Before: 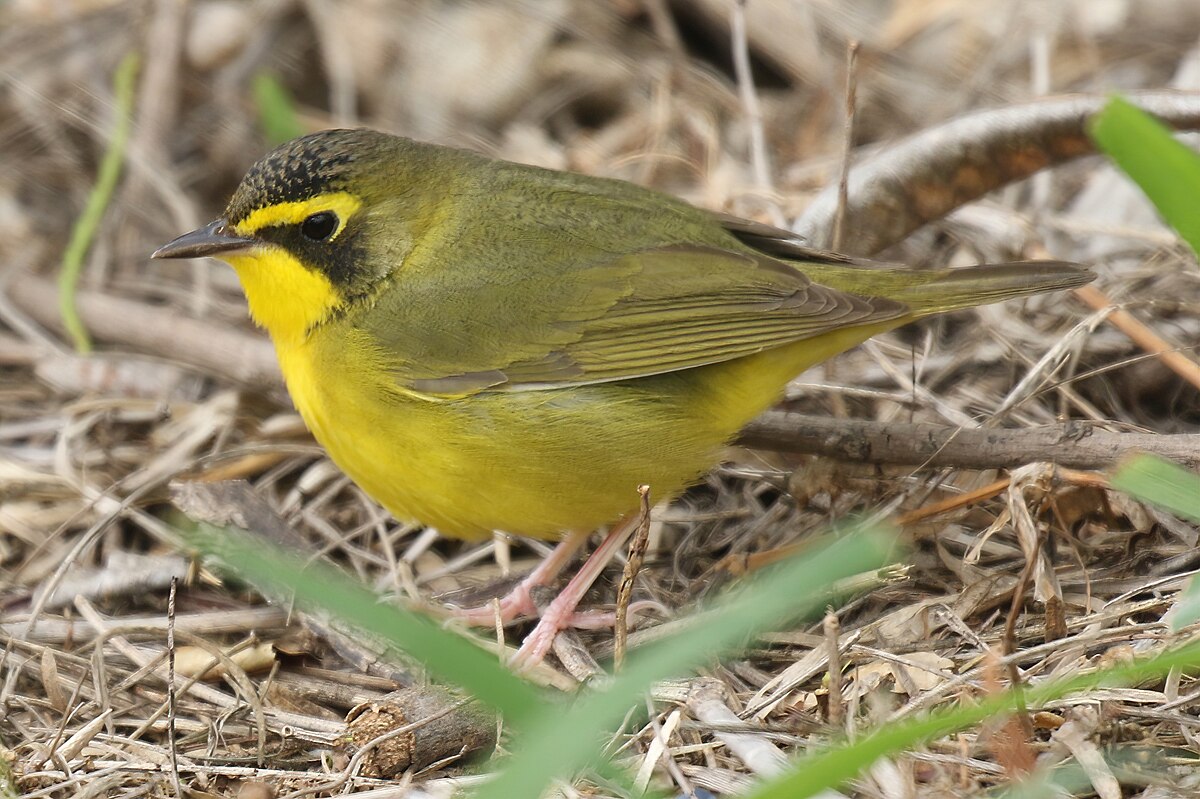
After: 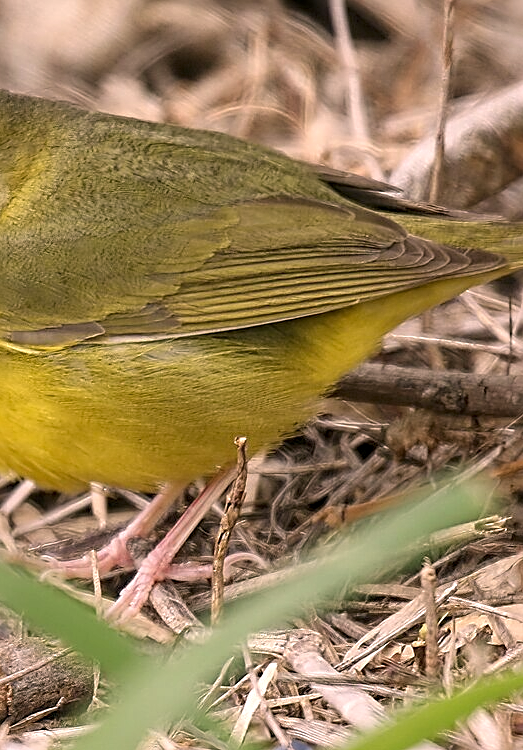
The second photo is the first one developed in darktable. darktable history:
color correction: highlights a* 12.2, highlights b* 5.56
crop: left 33.611%, top 6.031%, right 22.758%
sharpen: radius 2.652, amount 0.667
local contrast: detail 130%
